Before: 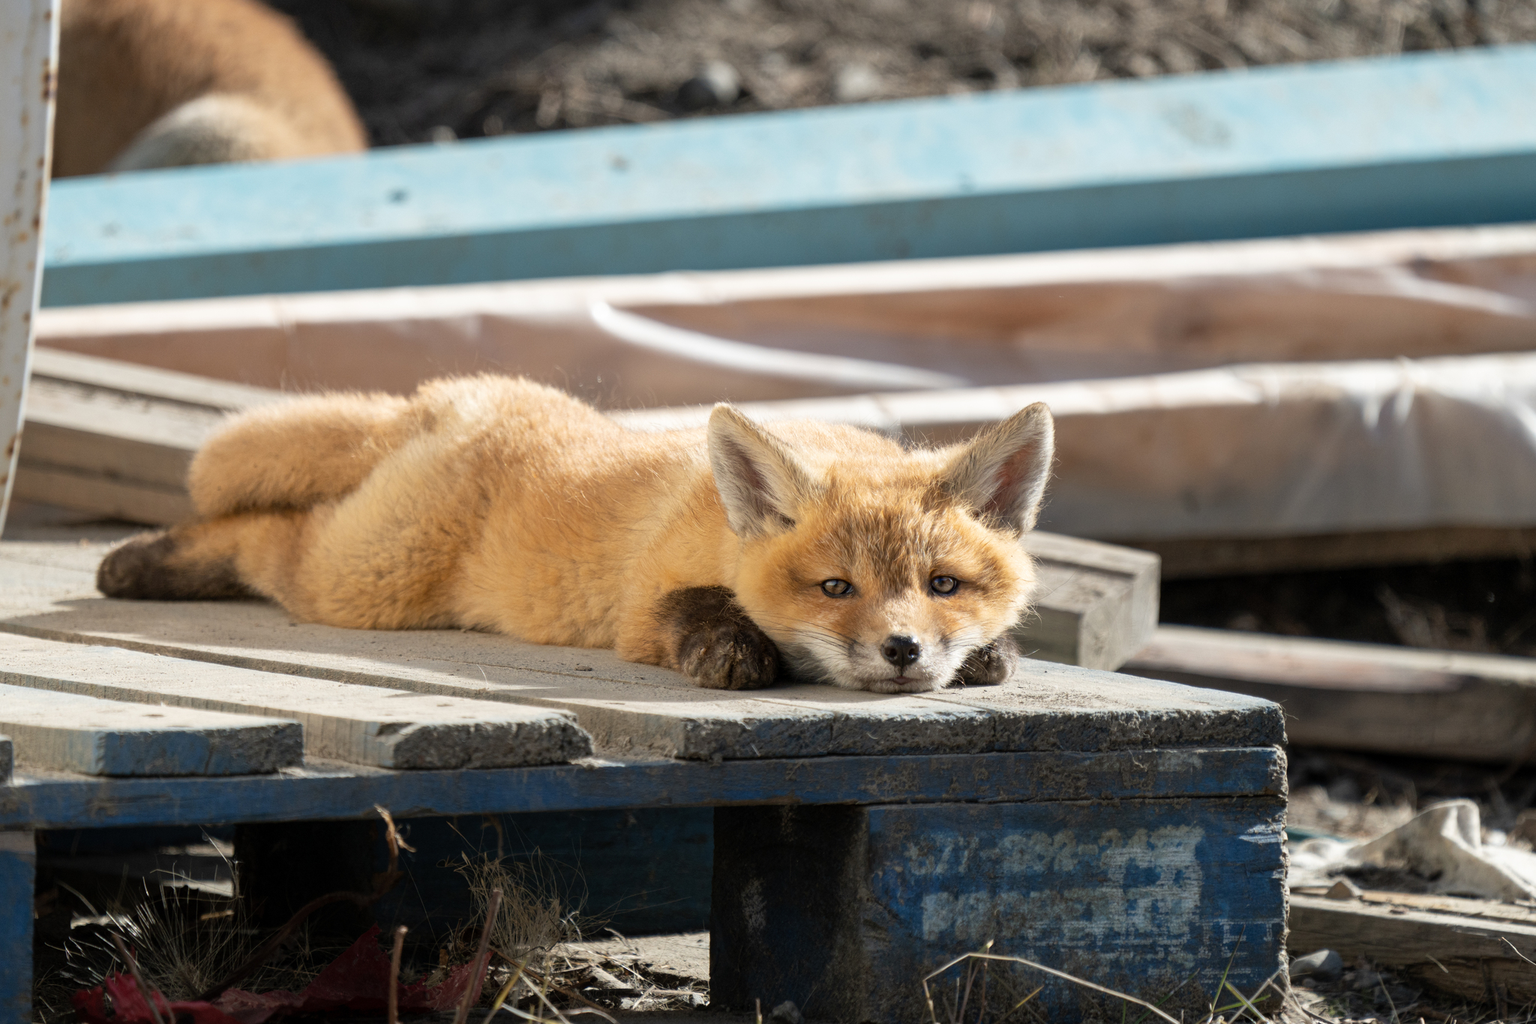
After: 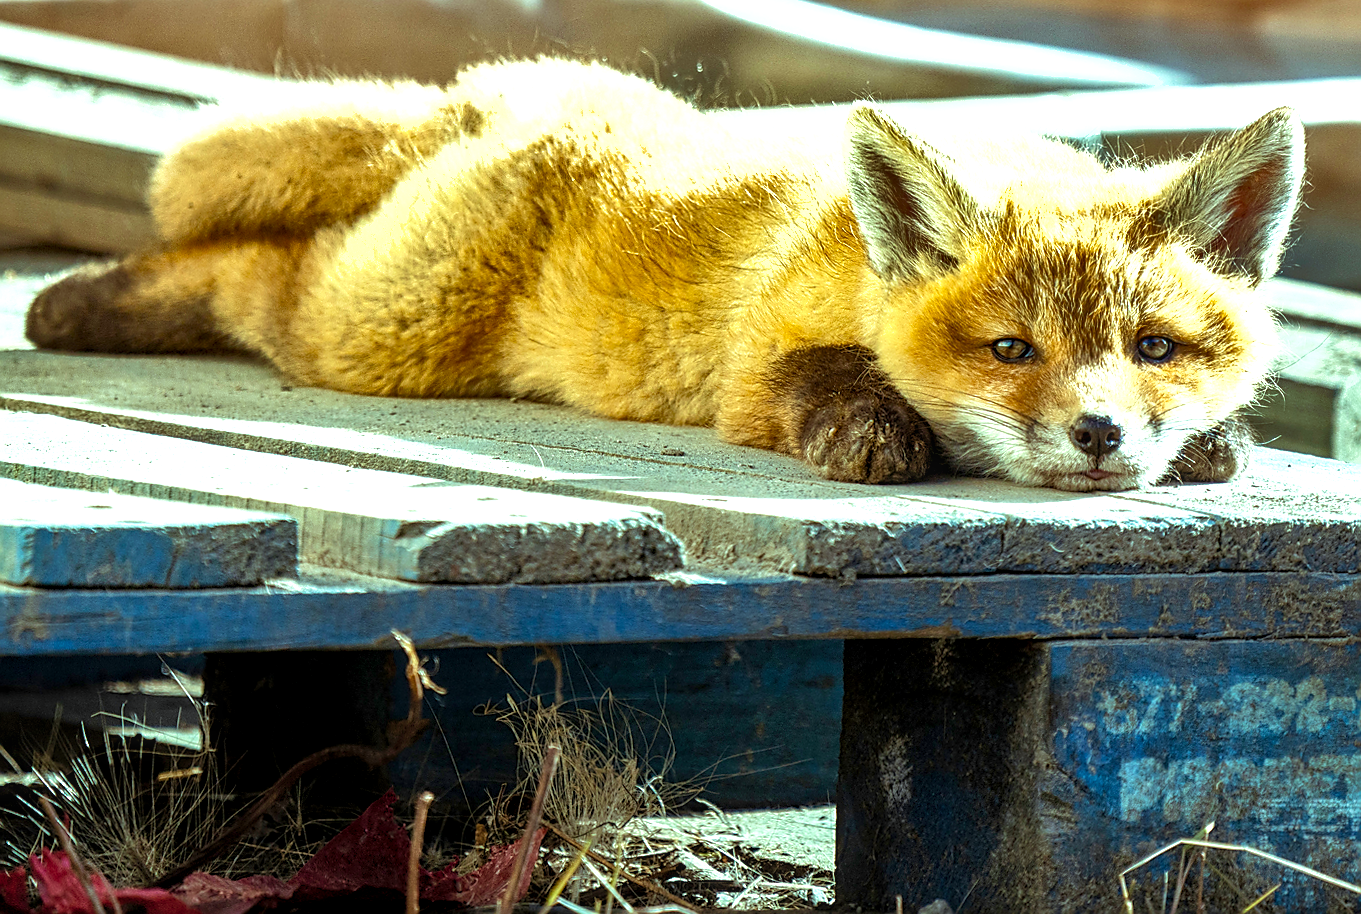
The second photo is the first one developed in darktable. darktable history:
color balance rgb: highlights gain › chroma 4.023%, highlights gain › hue 199.59°, global offset › luminance -0.268%, perceptual saturation grading › global saturation 29.174%, perceptual saturation grading › mid-tones 12.092%, perceptual saturation grading › shadows 10.409%
velvia: on, module defaults
crop and rotate: angle -0.831°, left 4.043%, top 31.517%, right 28.041%
local contrast: highlights 24%, detail 130%
shadows and highlights: radius 108.94, shadows 23.9, highlights -58.44, low approximation 0.01, soften with gaussian
sharpen: radius 1.419, amount 1.249, threshold 0.634
exposure: exposure 1.061 EV, compensate highlight preservation false
